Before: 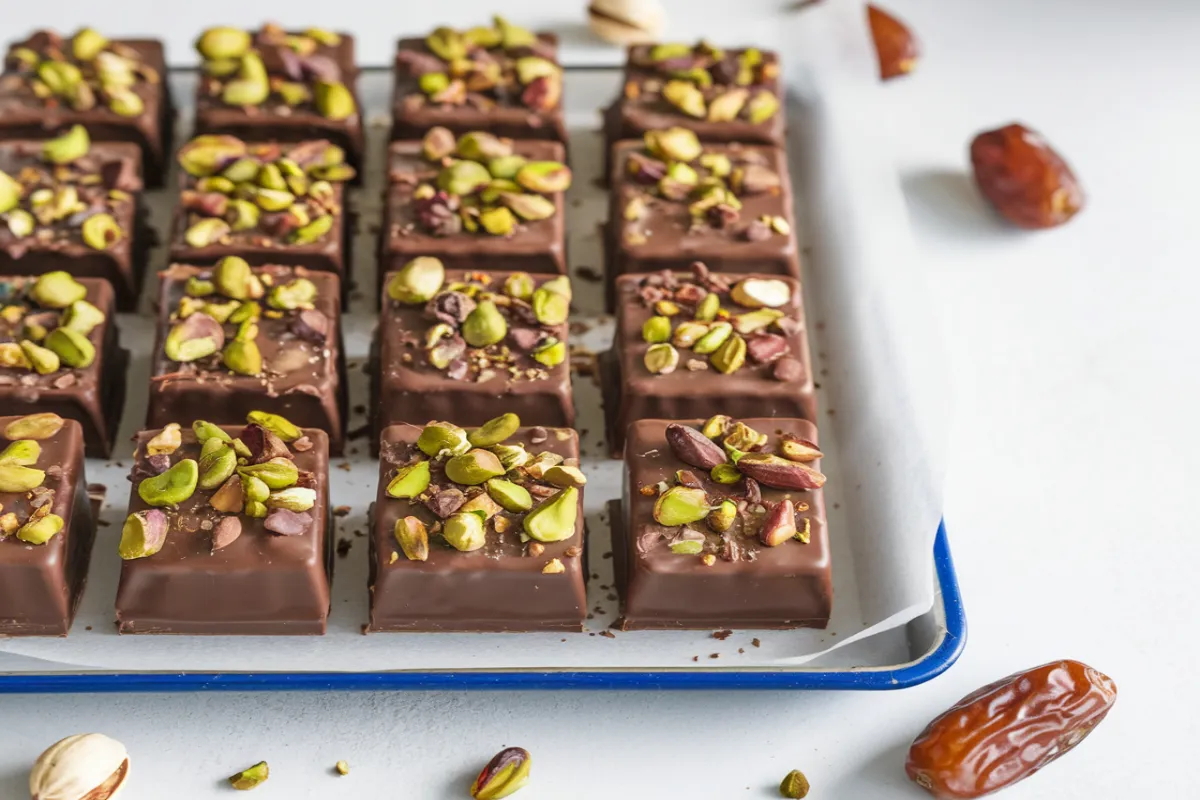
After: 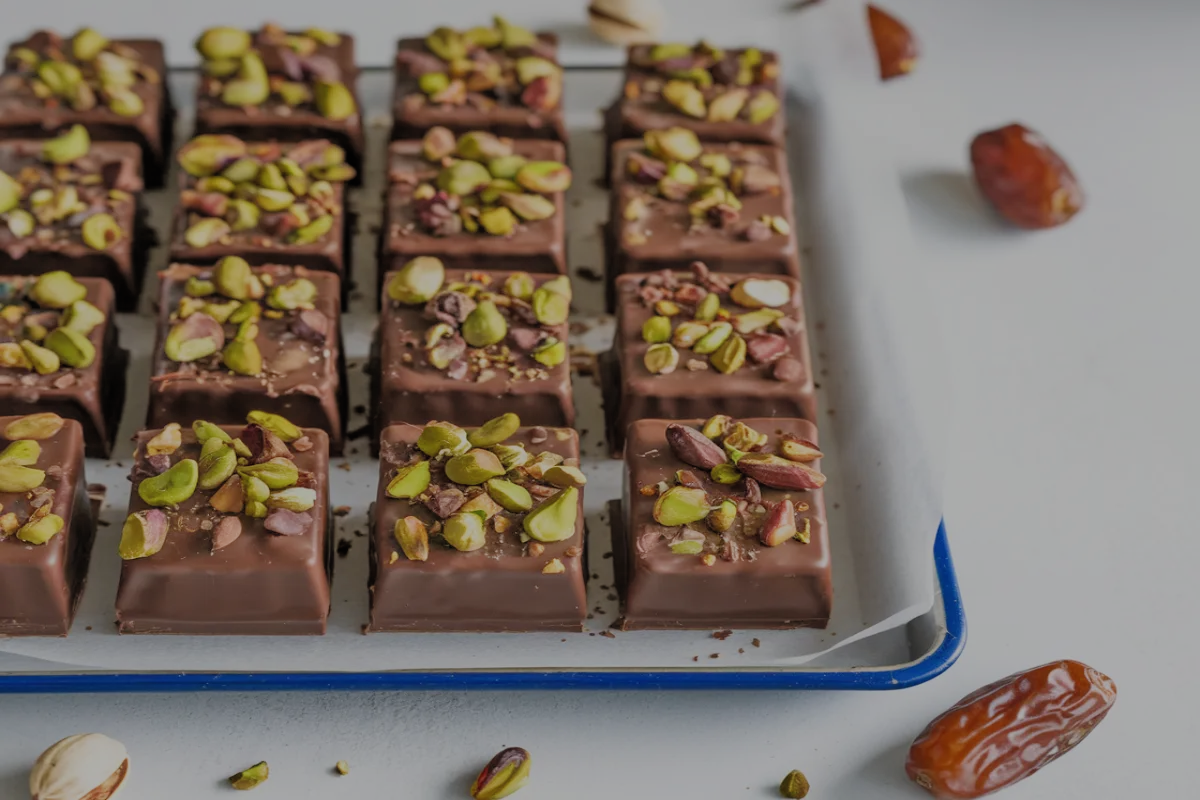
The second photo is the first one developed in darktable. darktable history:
tone equalizer: -8 EV -0.033 EV, -7 EV 0.018 EV, -6 EV -0.008 EV, -5 EV 0.004 EV, -4 EV -0.04 EV, -3 EV -0.233 EV, -2 EV -0.668 EV, -1 EV -0.99 EV, +0 EV -0.989 EV, mask exposure compensation -0.509 EV
filmic rgb: black relative exposure -7.65 EV, white relative exposure 4.56 EV, hardness 3.61, add noise in highlights 0.001, color science v3 (2019), use custom middle-gray values true, contrast in highlights soft
